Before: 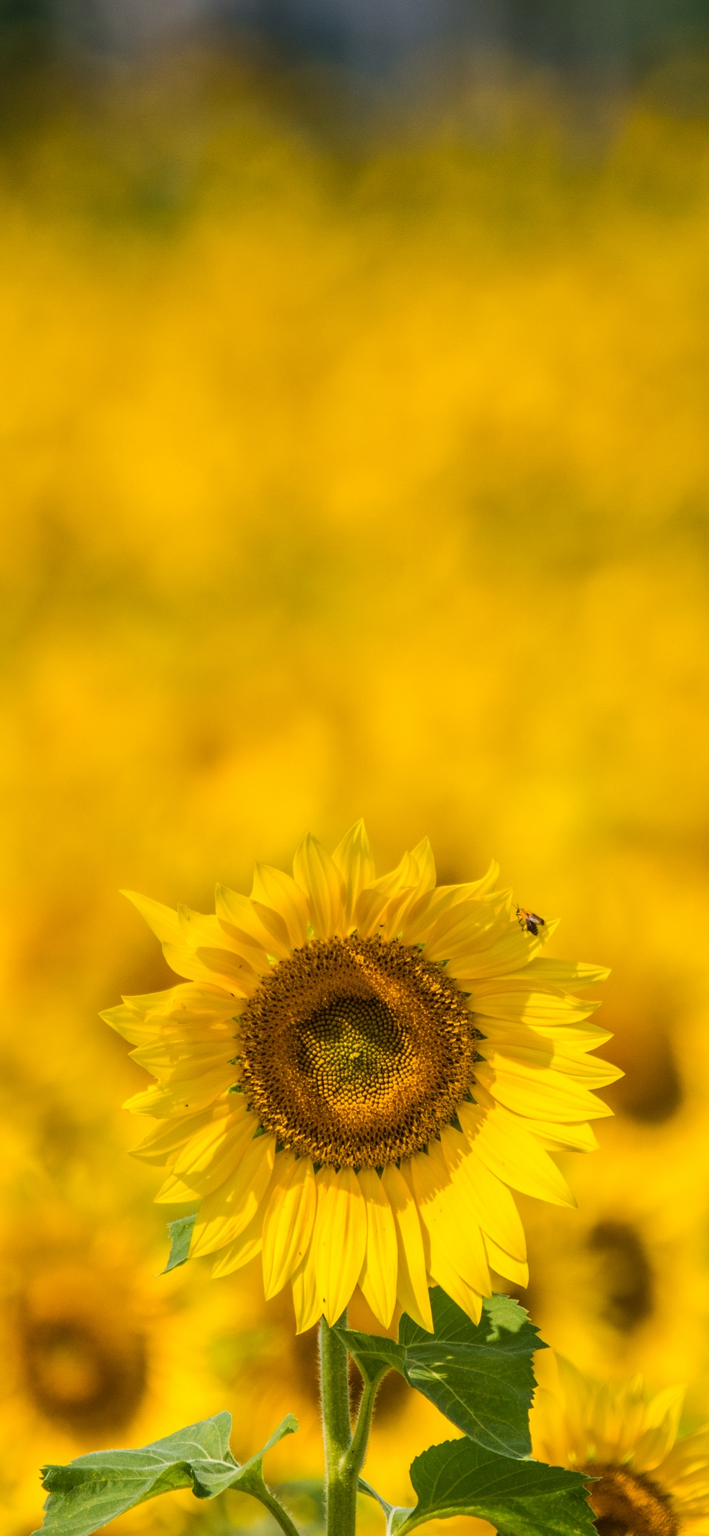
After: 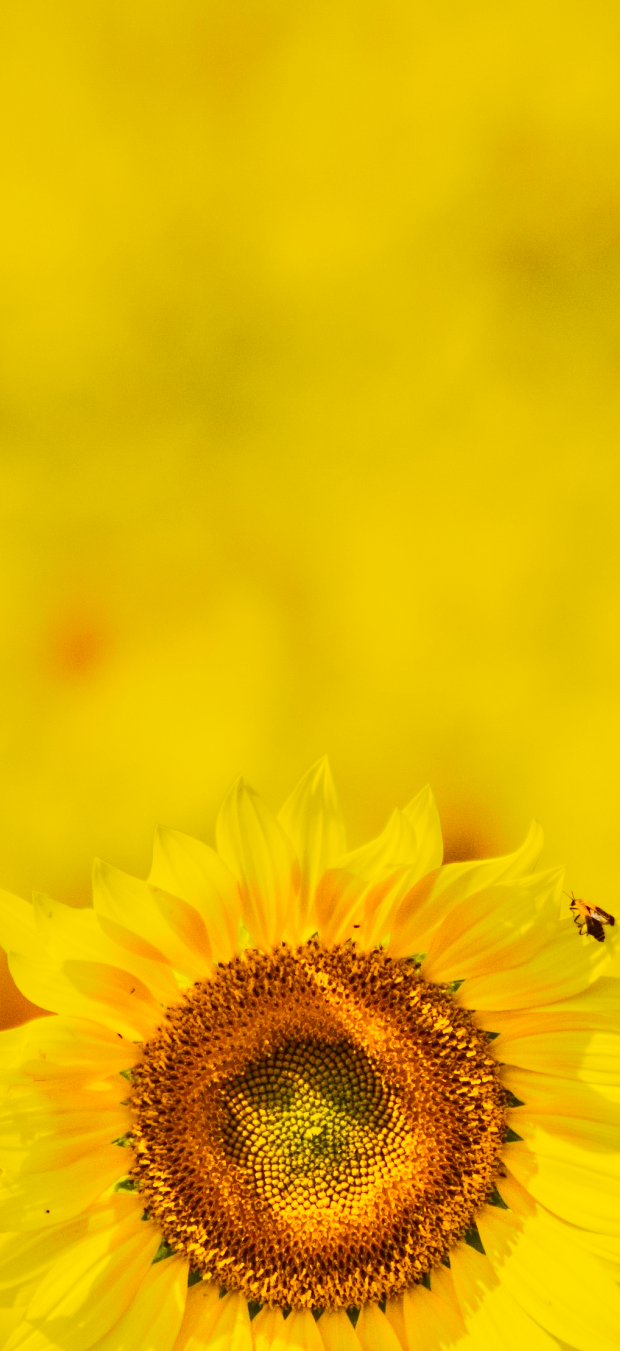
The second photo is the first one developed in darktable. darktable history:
crop and rotate: left 22.207%, top 22.269%, right 22.658%, bottom 22.253%
shadows and highlights: radius 117.92, shadows 42.49, highlights -62.34, soften with gaussian
local contrast: mode bilateral grid, contrast 16, coarseness 36, detail 105%, midtone range 0.2
tone curve: curves: ch0 [(0, 0.017) (0.239, 0.277) (0.508, 0.593) (0.826, 0.855) (1, 0.945)]; ch1 [(0, 0) (0.401, 0.42) (0.442, 0.47) (0.492, 0.498) (0.511, 0.504) (0.555, 0.586) (0.681, 0.739) (1, 1)]; ch2 [(0, 0) (0.411, 0.433) (0.5, 0.504) (0.545, 0.574) (1, 1)], color space Lab, independent channels, preserve colors none
base curve: curves: ch0 [(0, 0) (0.204, 0.334) (0.55, 0.733) (1, 1)], preserve colors none
exposure: black level correction 0, exposure 0.499 EV, compensate exposure bias true, compensate highlight preservation false
